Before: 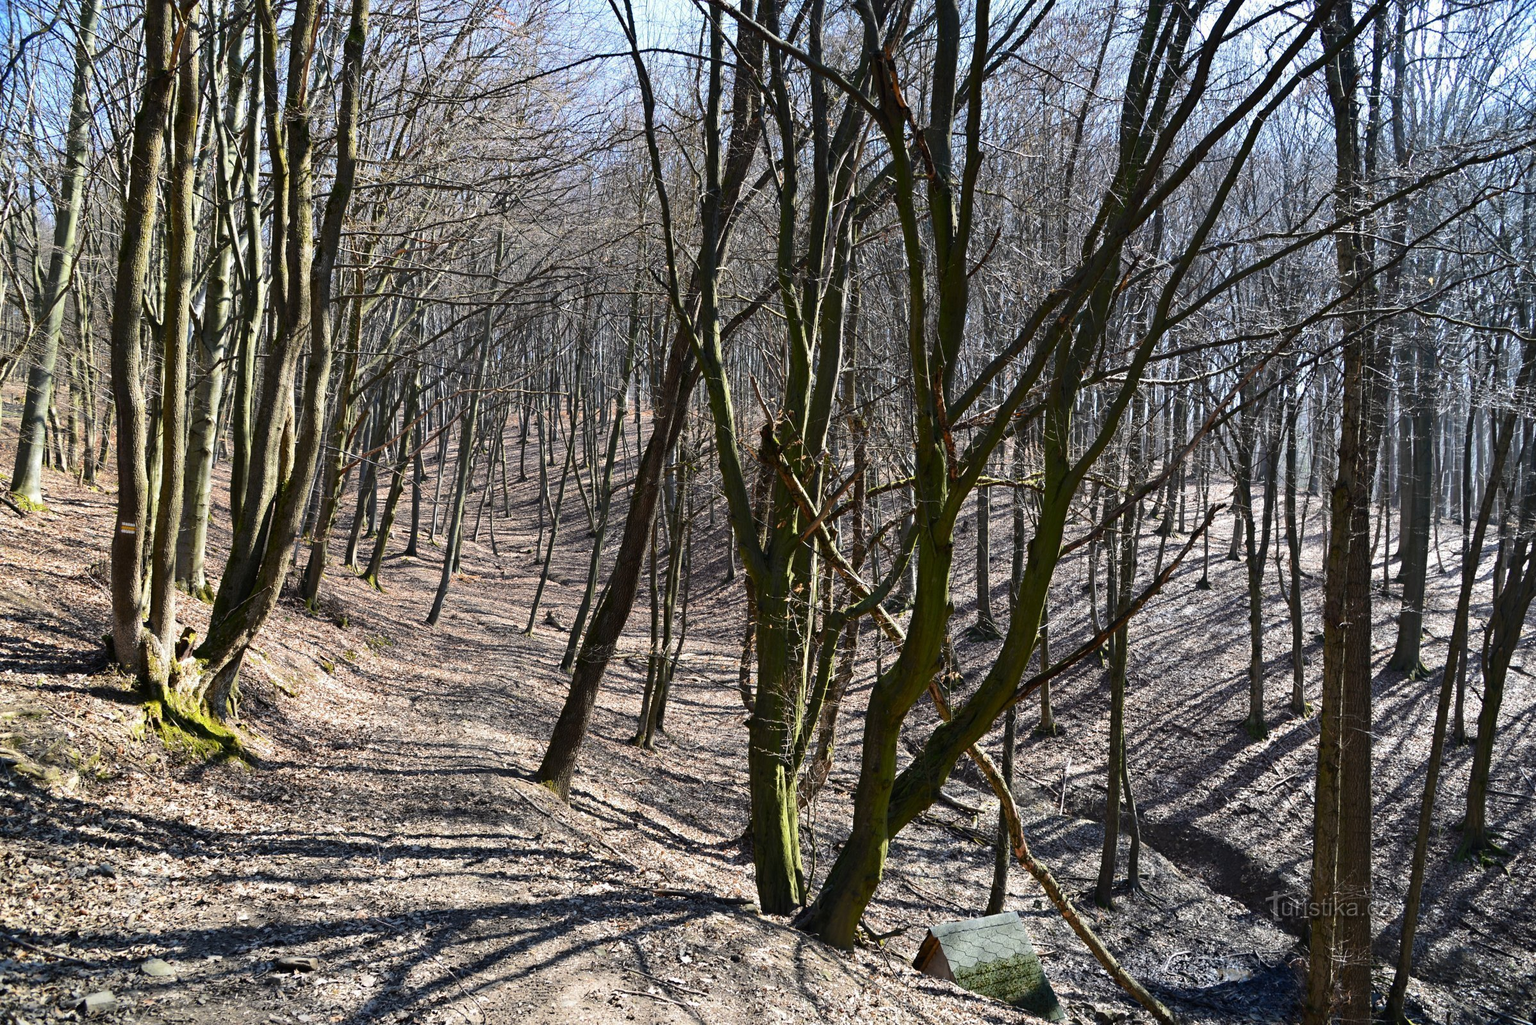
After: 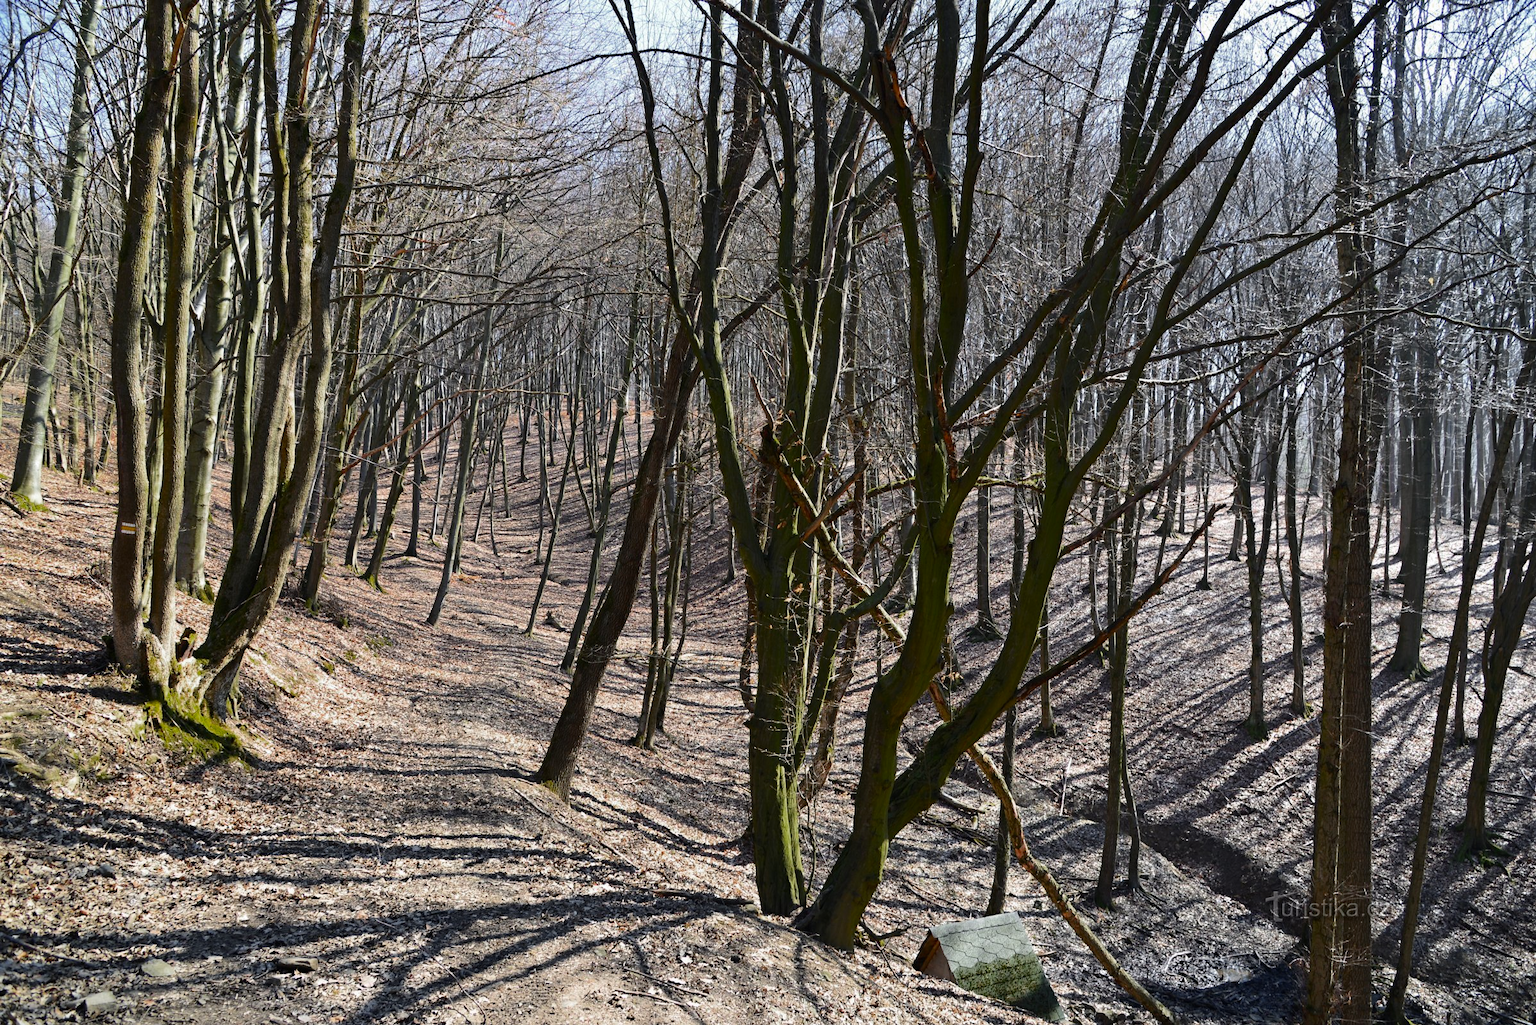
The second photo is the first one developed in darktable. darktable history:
color zones: curves: ch0 [(0, 0.48) (0.209, 0.398) (0.305, 0.332) (0.429, 0.493) (0.571, 0.5) (0.714, 0.5) (0.857, 0.5) (1, 0.48)]; ch1 [(0, 0.633) (0.143, 0.586) (0.286, 0.489) (0.429, 0.448) (0.571, 0.31) (0.714, 0.335) (0.857, 0.492) (1, 0.633)]; ch2 [(0, 0.448) (0.143, 0.498) (0.286, 0.5) (0.429, 0.5) (0.571, 0.5) (0.714, 0.5) (0.857, 0.5) (1, 0.448)]
